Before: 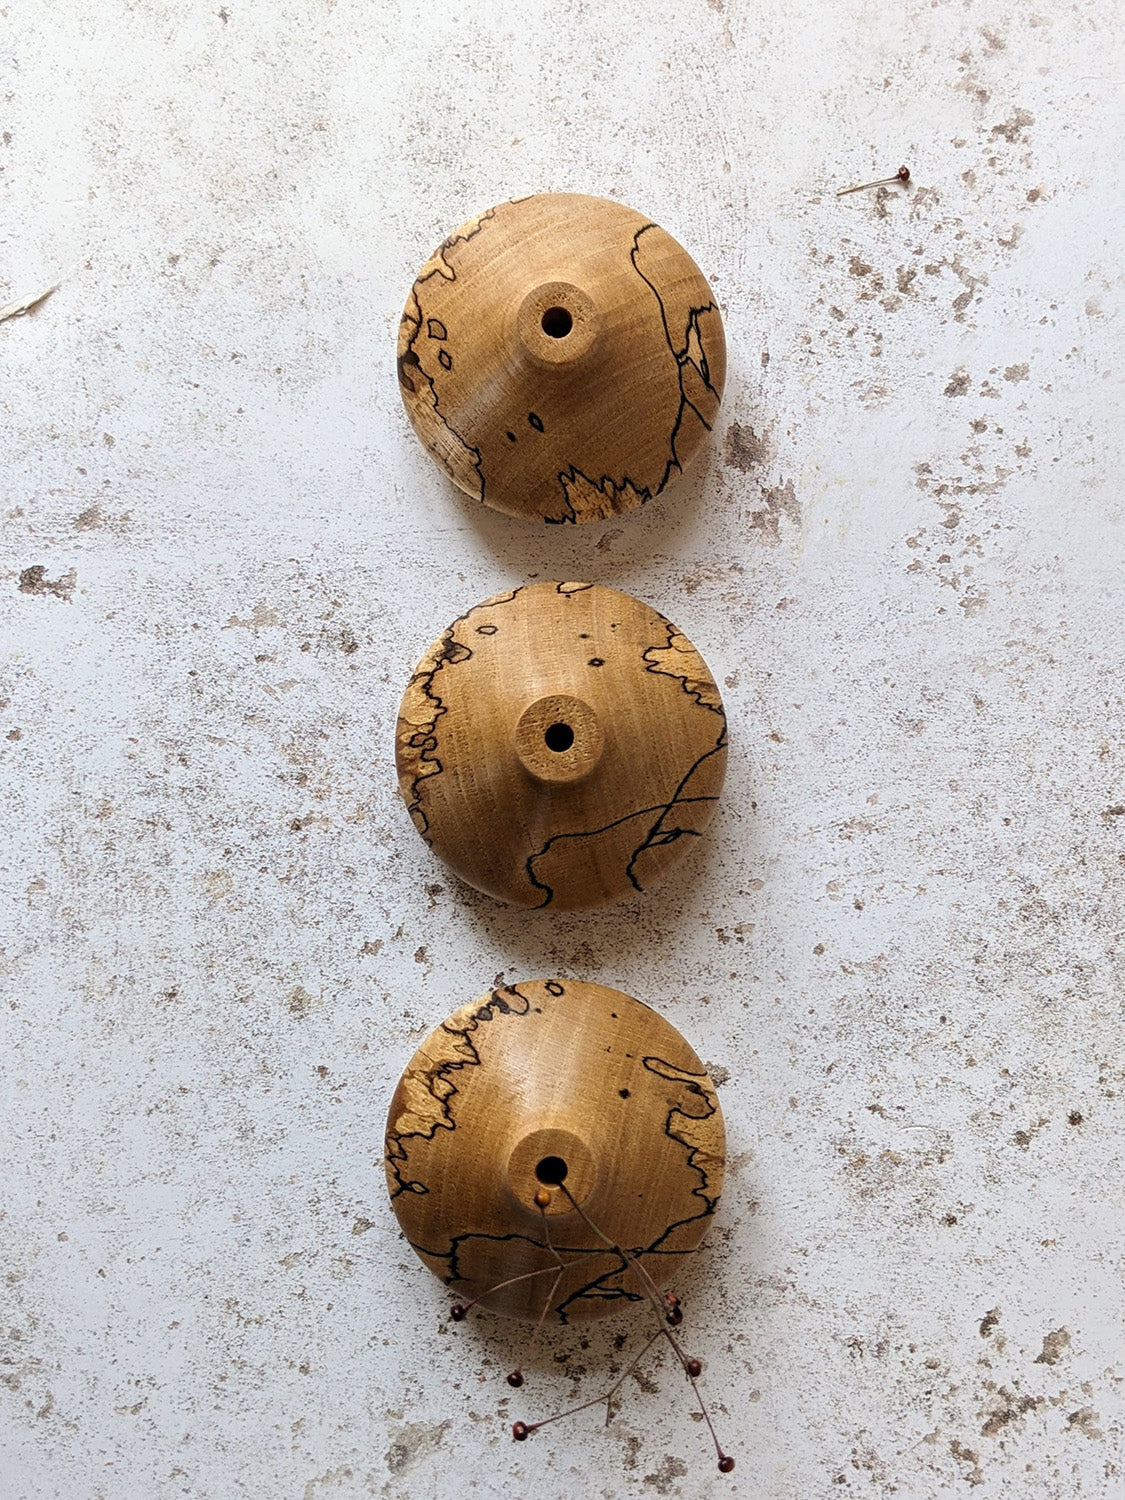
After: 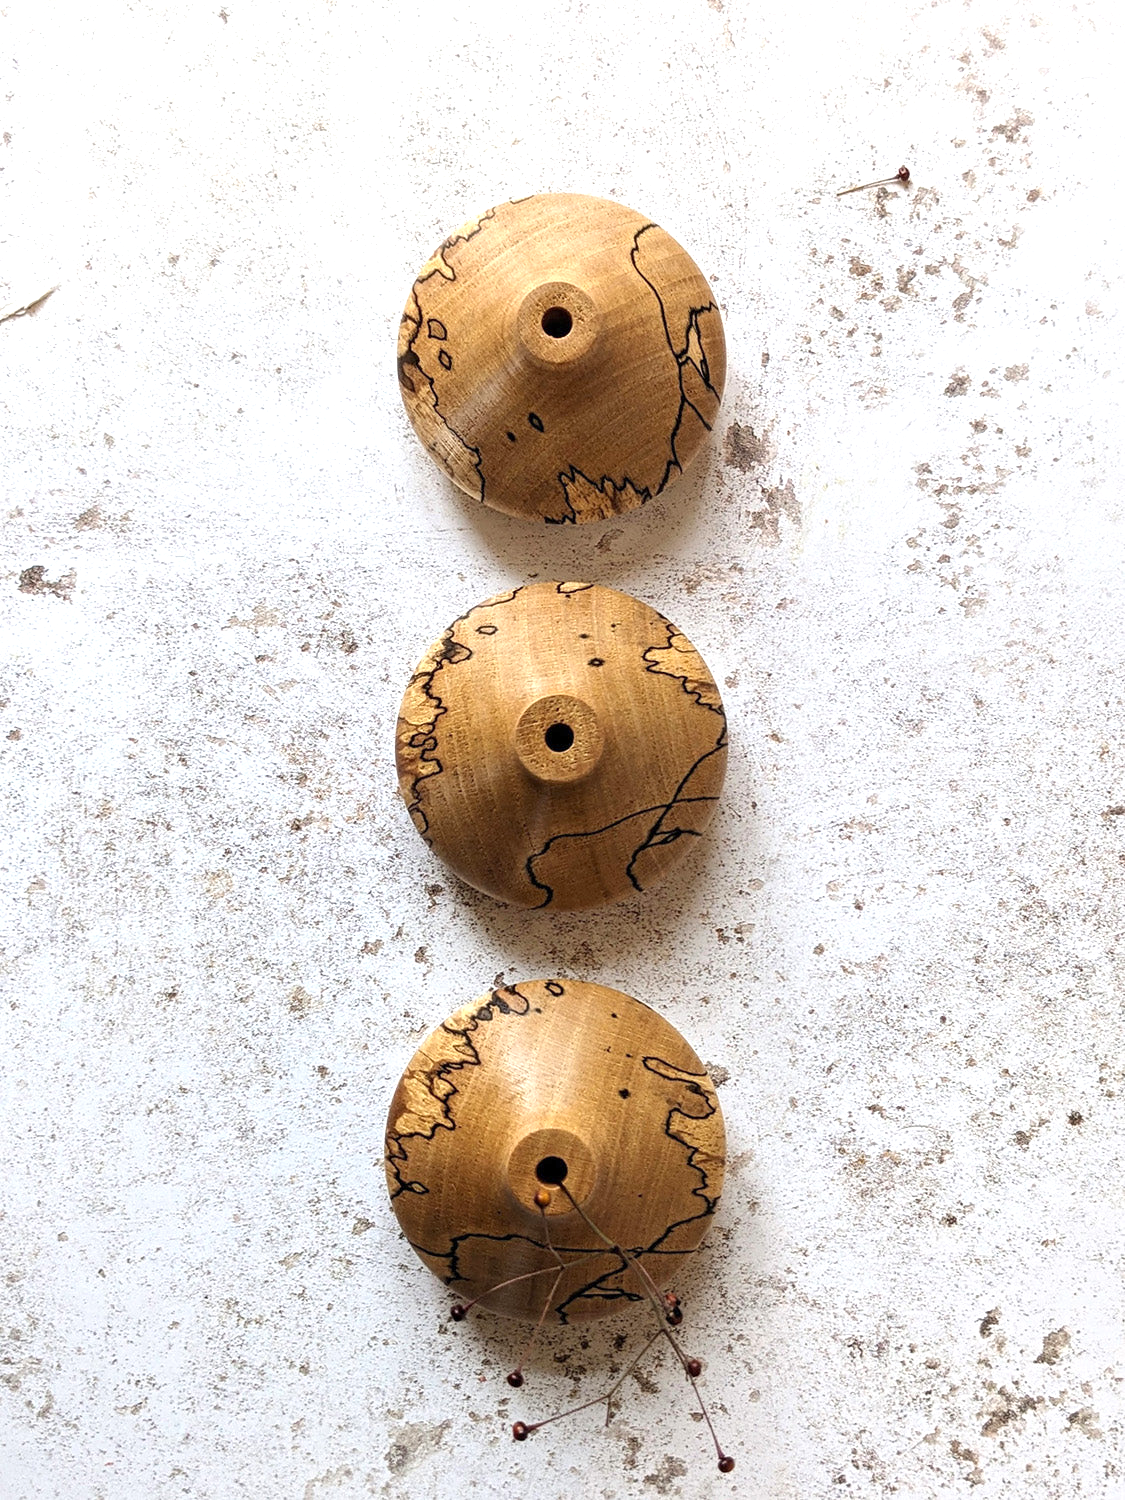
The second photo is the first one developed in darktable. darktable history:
exposure: exposure 0.603 EV, compensate highlight preservation false
tone equalizer: -7 EV 0.177 EV, -6 EV 0.086 EV, -5 EV 0.084 EV, -4 EV 0.076 EV, -2 EV -0.023 EV, -1 EV -0.046 EV, +0 EV -0.078 EV, luminance estimator HSV value / RGB max
